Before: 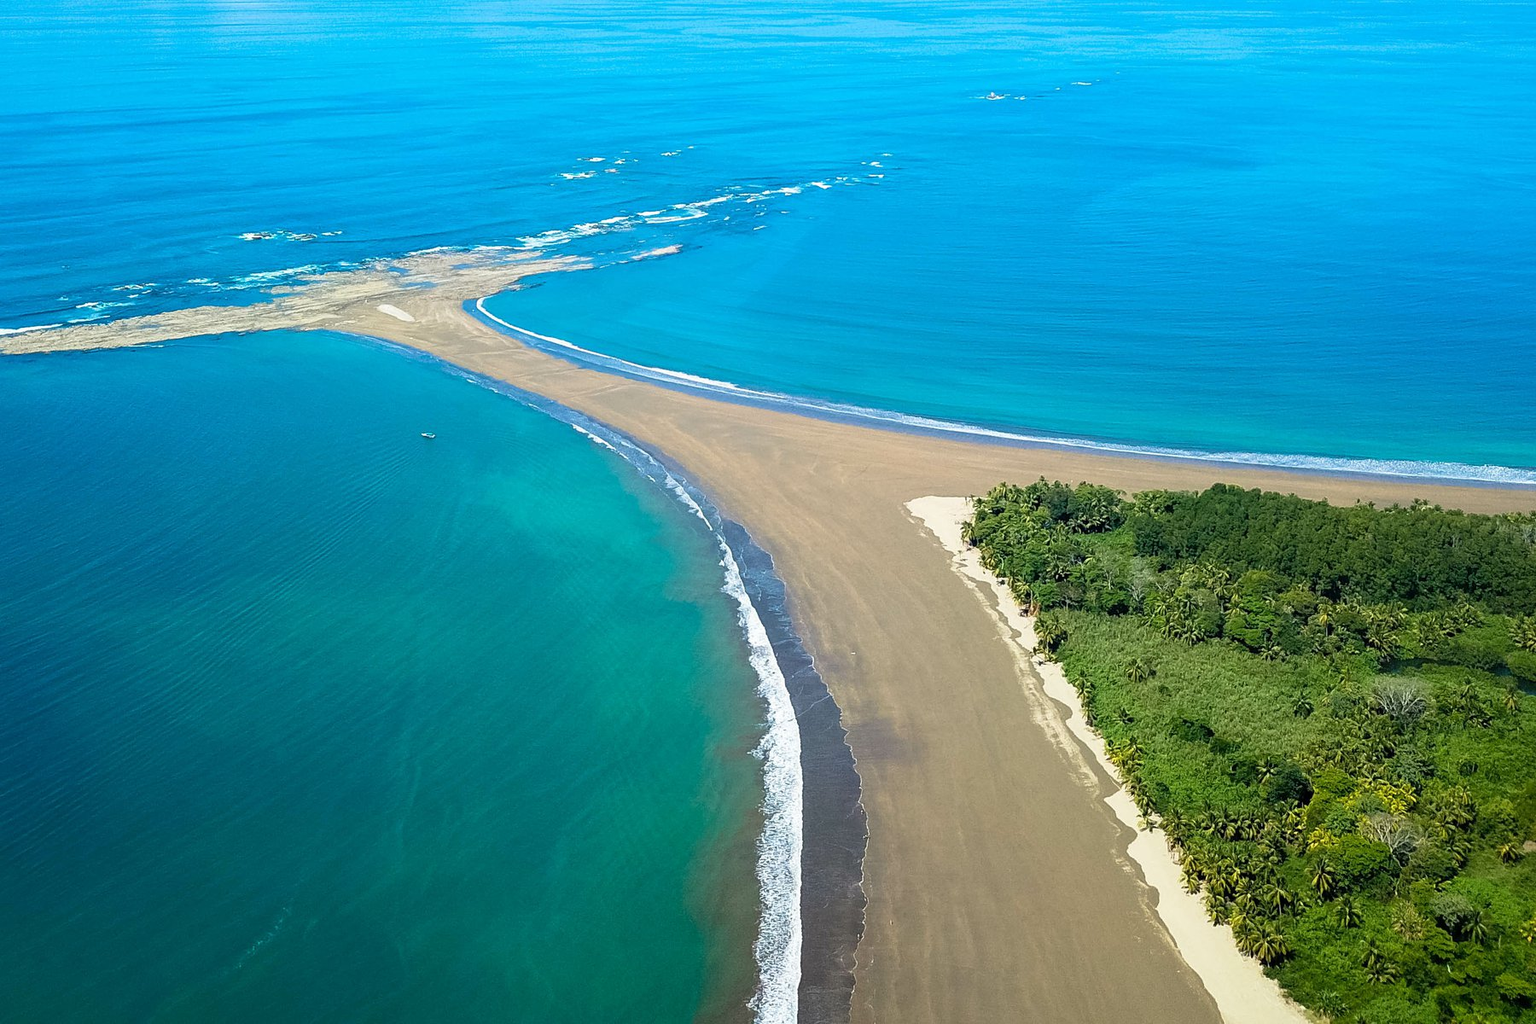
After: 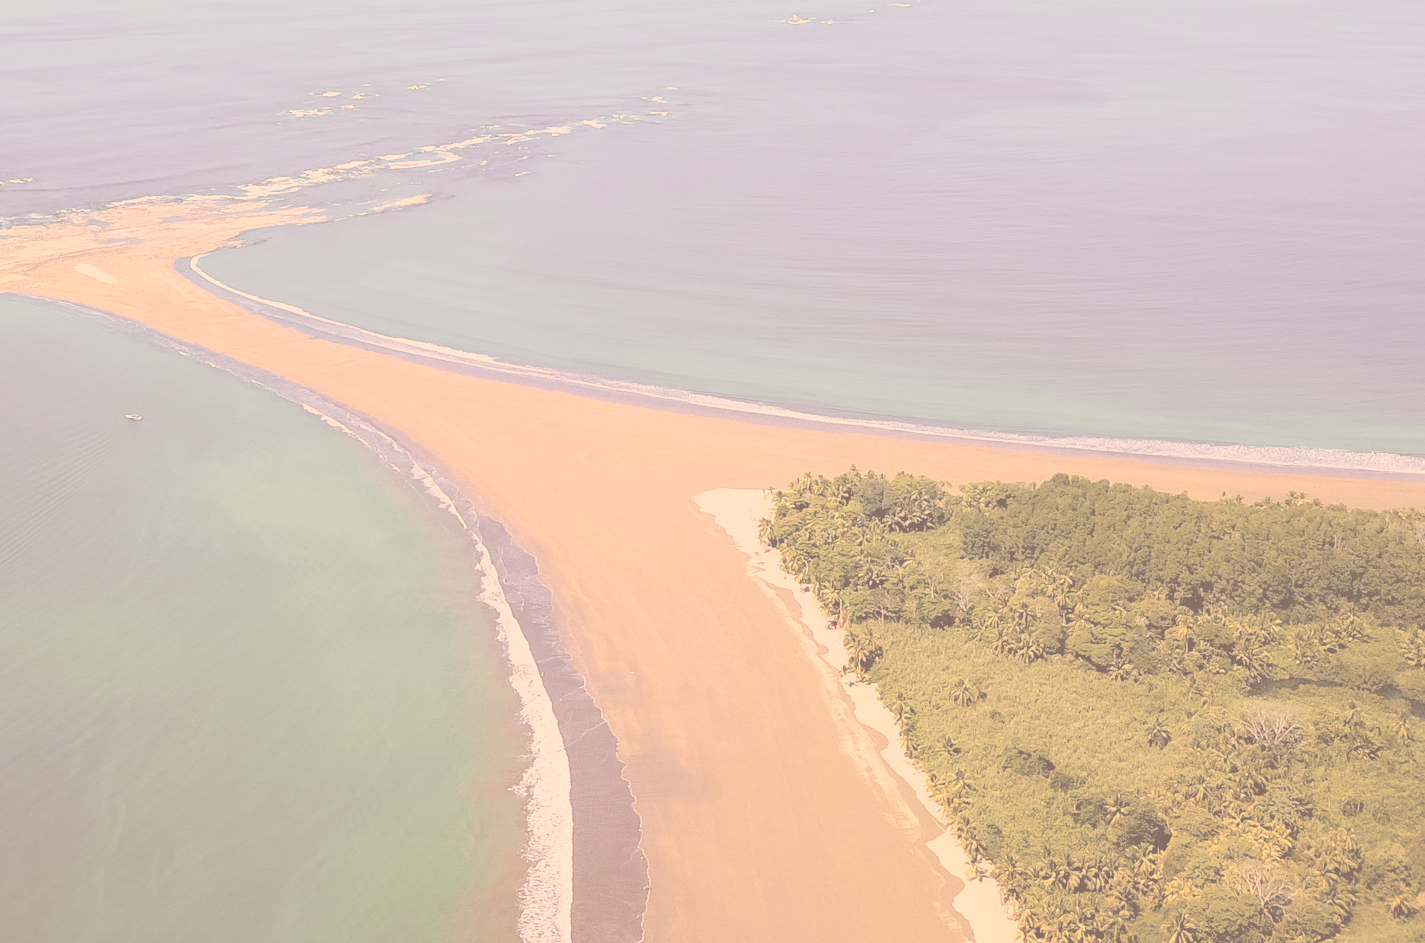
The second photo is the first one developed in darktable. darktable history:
color correction: highlights a* 17.55, highlights b* 18.8
crop and rotate: left 20.469%, top 7.777%, right 0.348%, bottom 13.606%
color balance rgb: linear chroma grading › global chroma 25.161%, perceptual saturation grading › global saturation 30.917%, perceptual brilliance grading › global brilliance 2.743%, perceptual brilliance grading › highlights -2.25%, perceptual brilliance grading › shadows 2.896%, global vibrance 20%
tone equalizer: -8 EV -0.422 EV, -7 EV -0.377 EV, -6 EV -0.37 EV, -5 EV -0.214 EV, -3 EV 0.244 EV, -2 EV 0.325 EV, -1 EV 0.382 EV, +0 EV 0.396 EV, mask exposure compensation -0.507 EV
contrast brightness saturation: contrast -0.323, brightness 0.735, saturation -0.764
